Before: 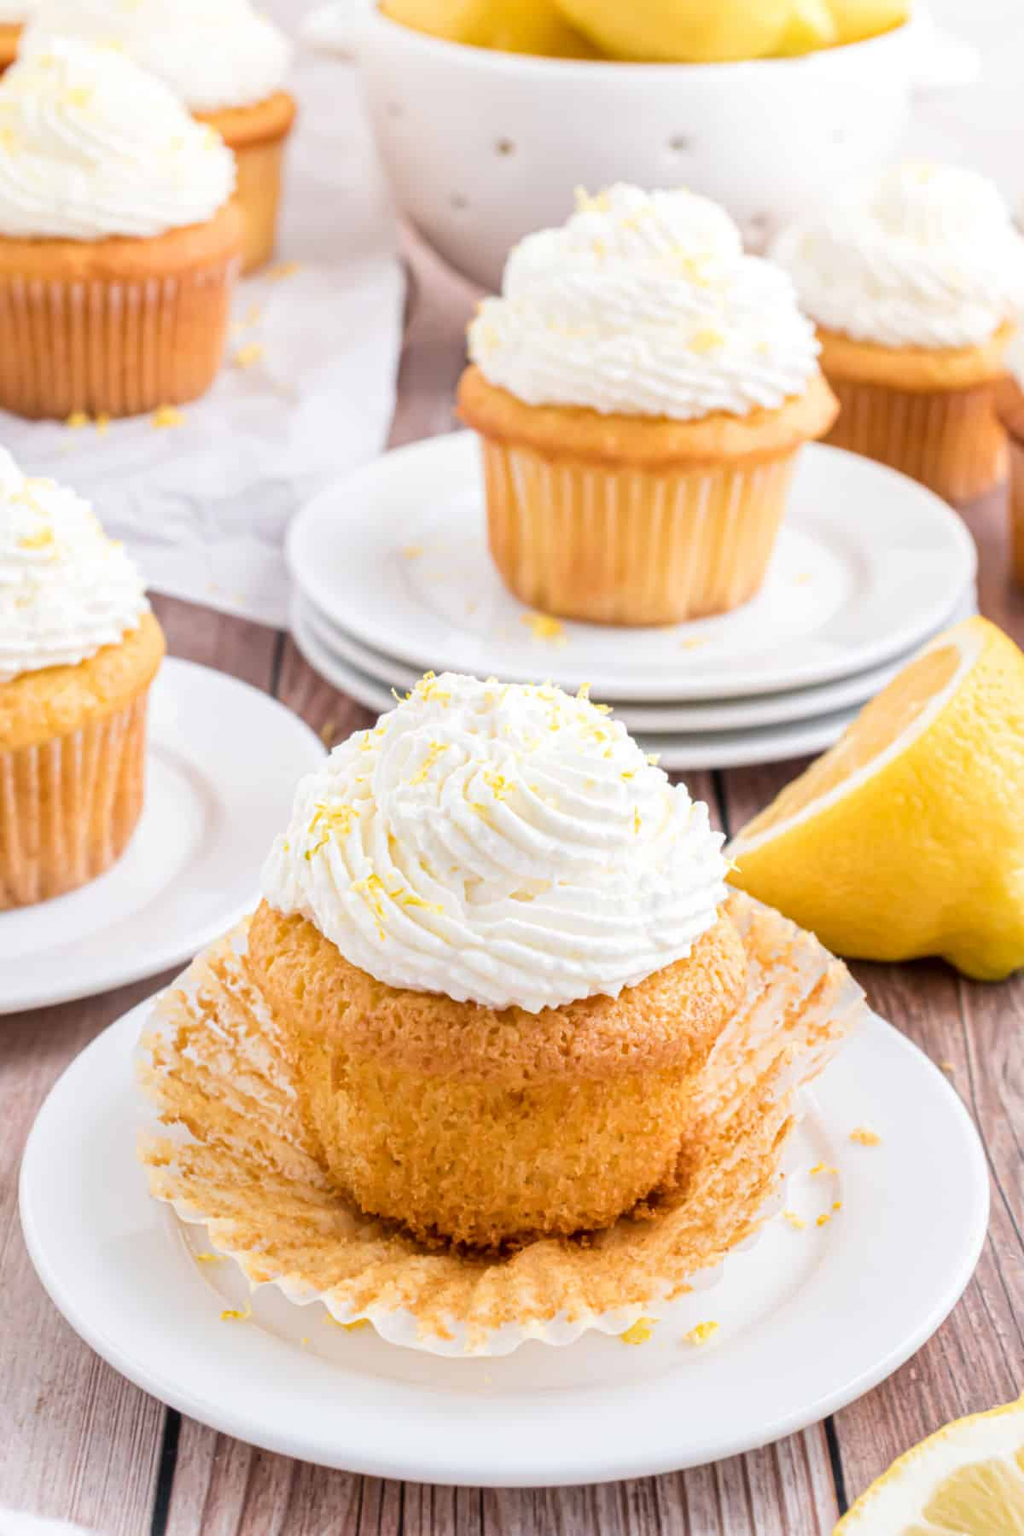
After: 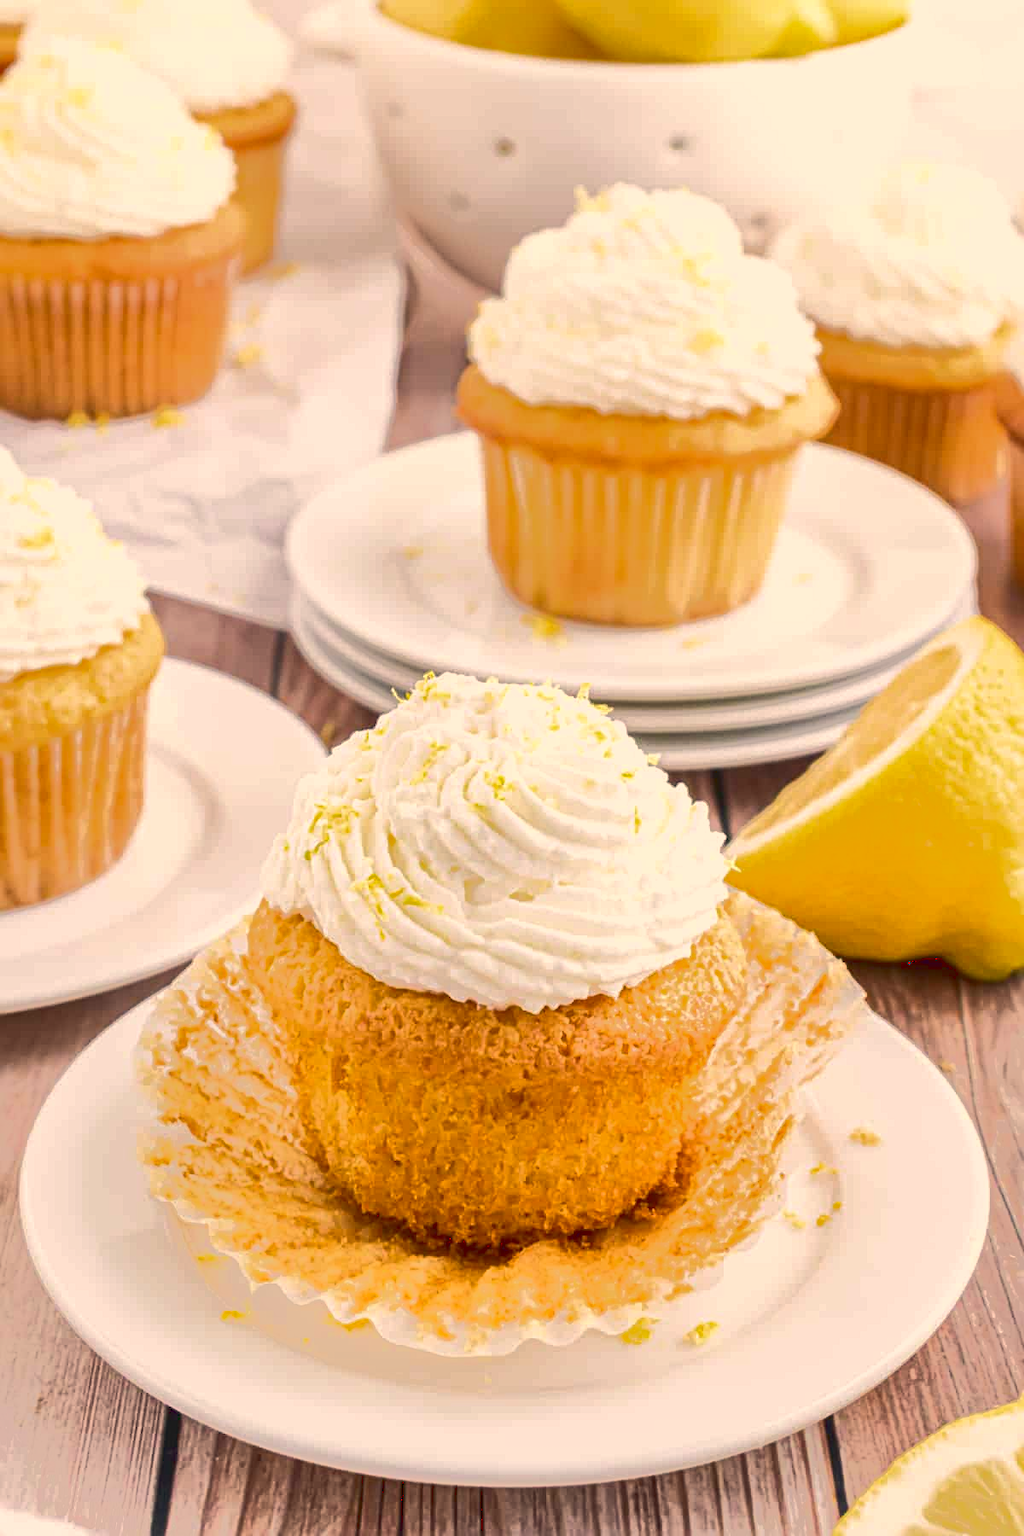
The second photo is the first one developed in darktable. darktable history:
color calibration: illuminant Planckian (black body), x 0.375, y 0.373, temperature 4117 K
sharpen: radius 2.167, amount 0.381, threshold 0
color correction: highlights a* 15, highlights b* 31.55
tone curve: curves: ch0 [(0, 0.081) (0.483, 0.453) (0.881, 0.992)]
tone equalizer: -7 EV -0.63 EV, -6 EV 1 EV, -5 EV -0.45 EV, -4 EV 0.43 EV, -3 EV 0.41 EV, -2 EV 0.15 EV, -1 EV -0.15 EV, +0 EV -0.39 EV, smoothing diameter 25%, edges refinement/feathering 10, preserve details guided filter
